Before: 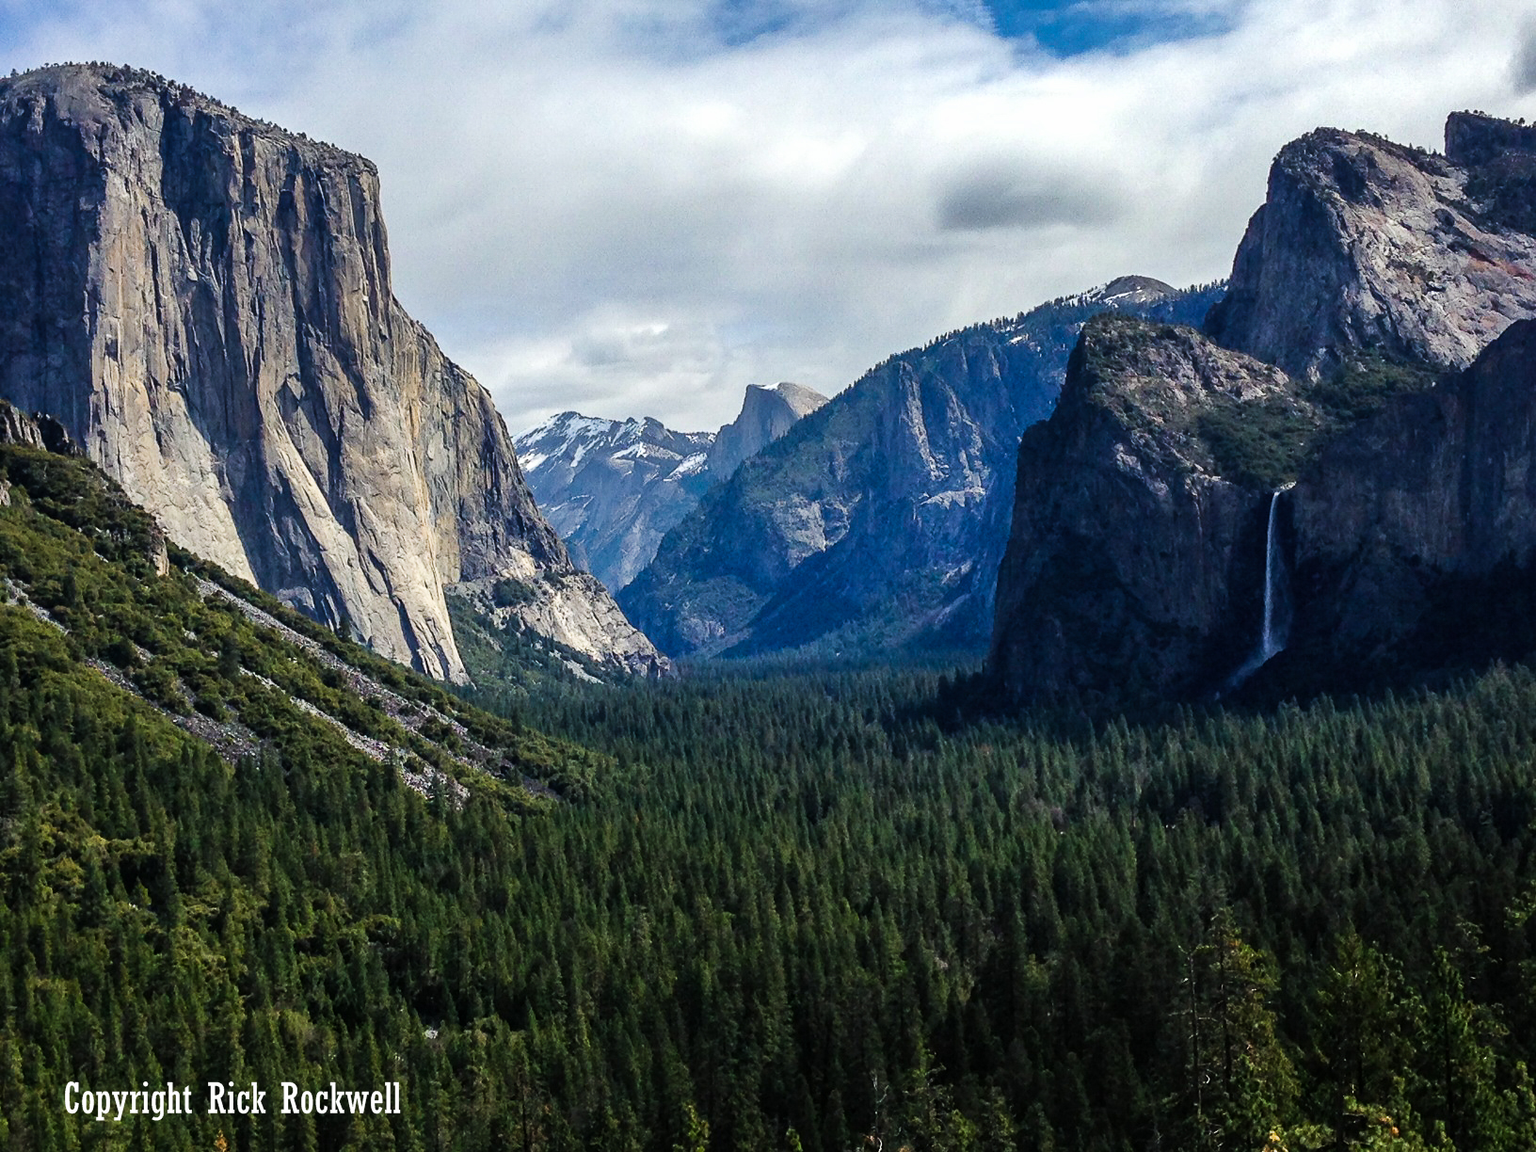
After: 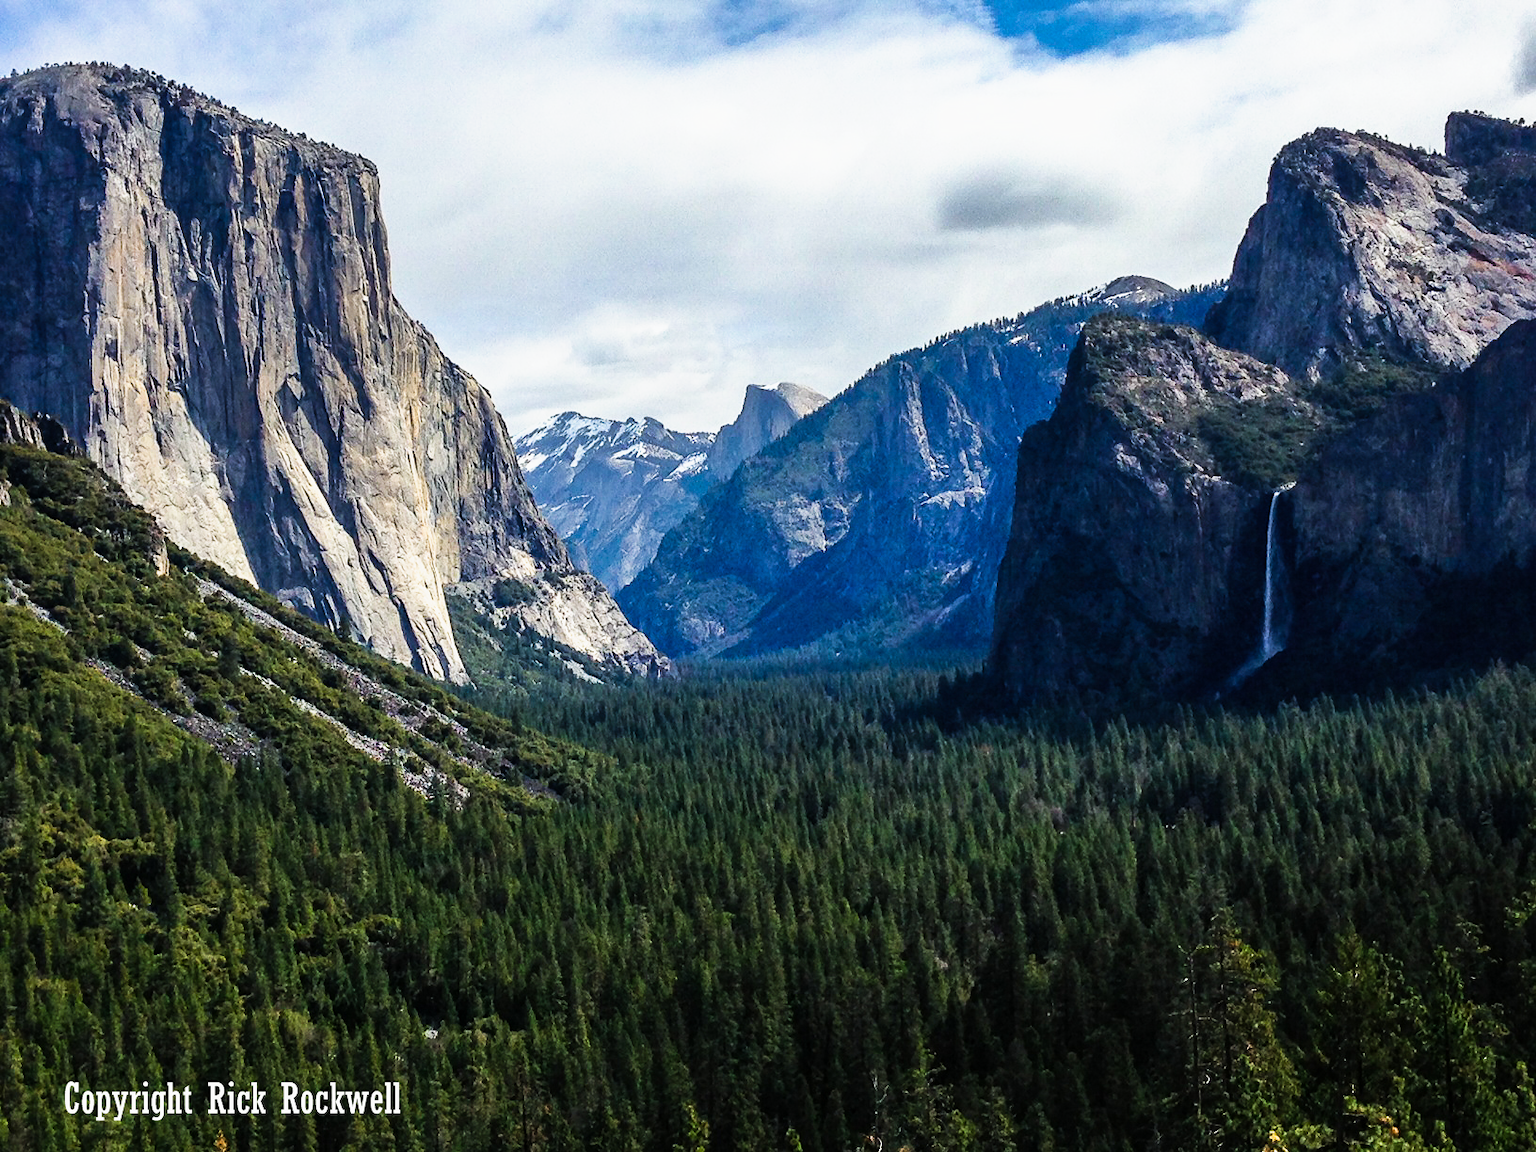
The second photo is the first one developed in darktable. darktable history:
tone curve: curves: ch0 [(0, 0) (0.051, 0.047) (0.102, 0.099) (0.236, 0.249) (0.429, 0.473) (0.67, 0.755) (0.875, 0.948) (1, 0.985)]; ch1 [(0, 0) (0.339, 0.298) (0.402, 0.363) (0.453, 0.413) (0.485, 0.469) (0.494, 0.493) (0.504, 0.502) (0.515, 0.526) (0.563, 0.591) (0.597, 0.639) (0.834, 0.888) (1, 1)]; ch2 [(0, 0) (0.362, 0.353) (0.425, 0.439) (0.501, 0.501) (0.537, 0.538) (0.58, 0.59) (0.642, 0.669) (0.773, 0.856) (1, 1)], preserve colors none
